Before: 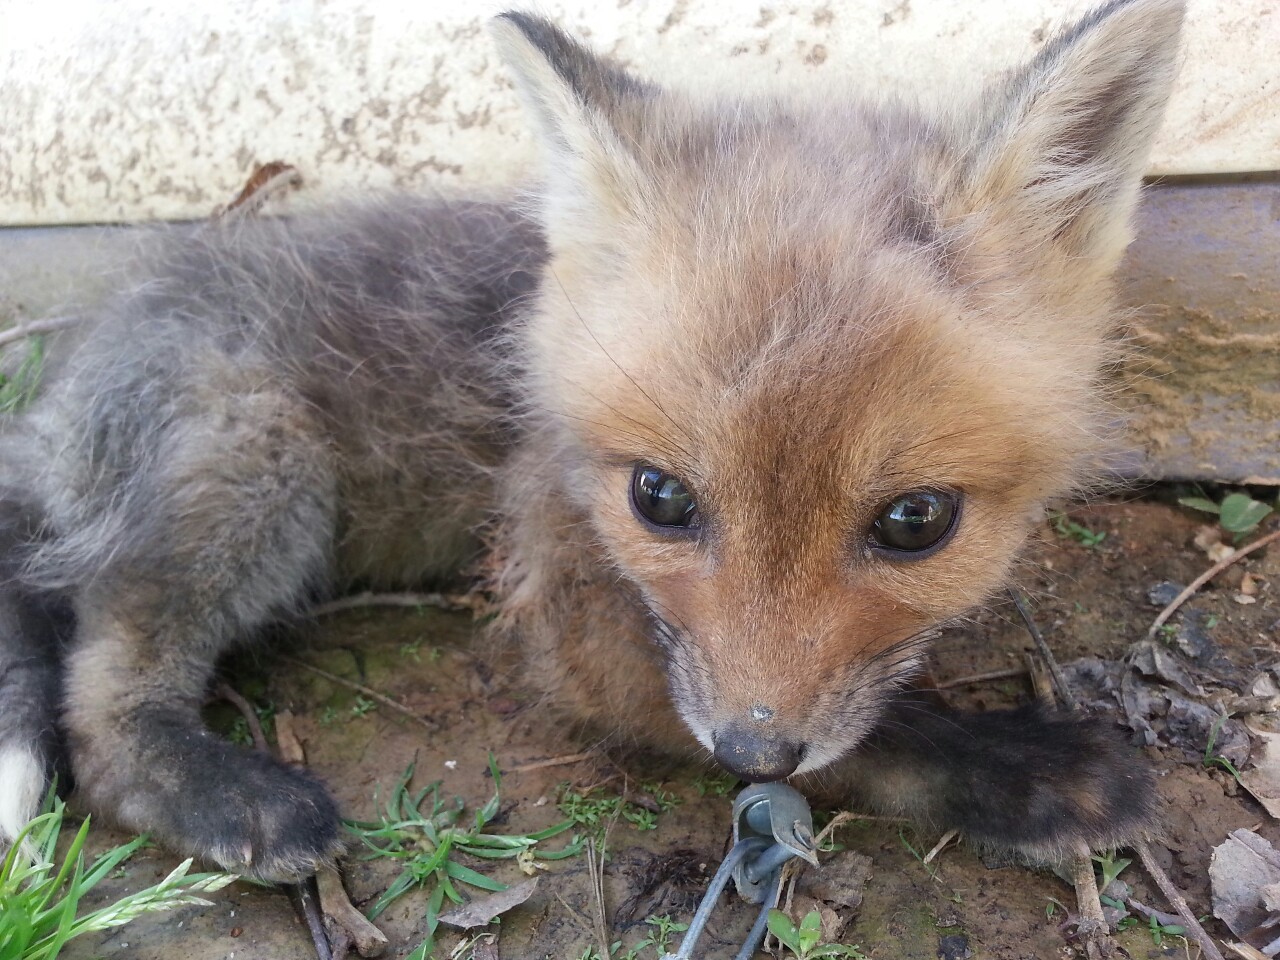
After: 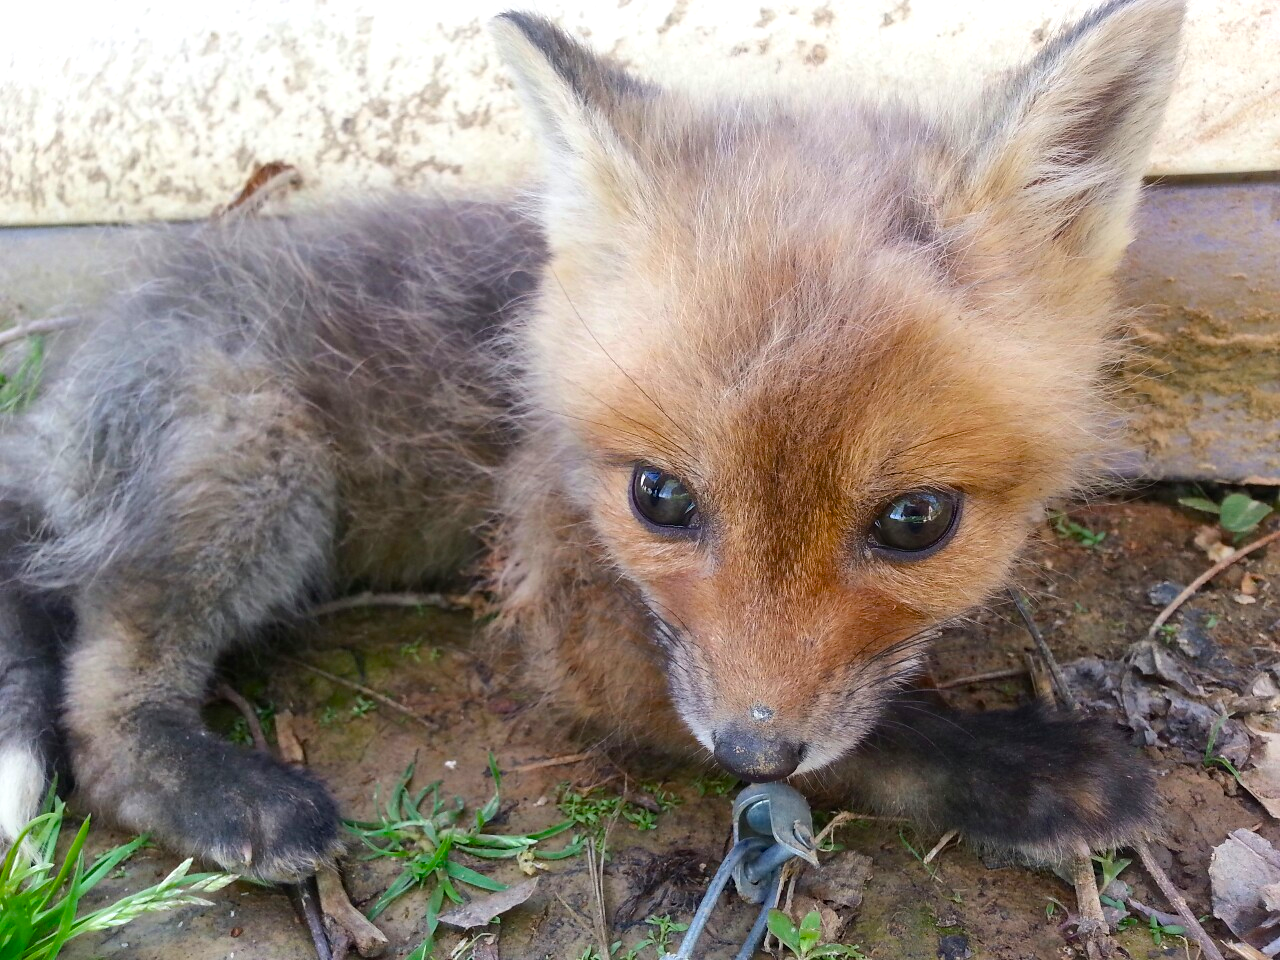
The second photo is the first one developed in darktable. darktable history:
color balance rgb: perceptual saturation grading › global saturation 29.836%, perceptual brilliance grading › highlights 7.208%, perceptual brilliance grading › mid-tones 16.359%, perceptual brilliance grading › shadows -5.417%, saturation formula JzAzBz (2021)
